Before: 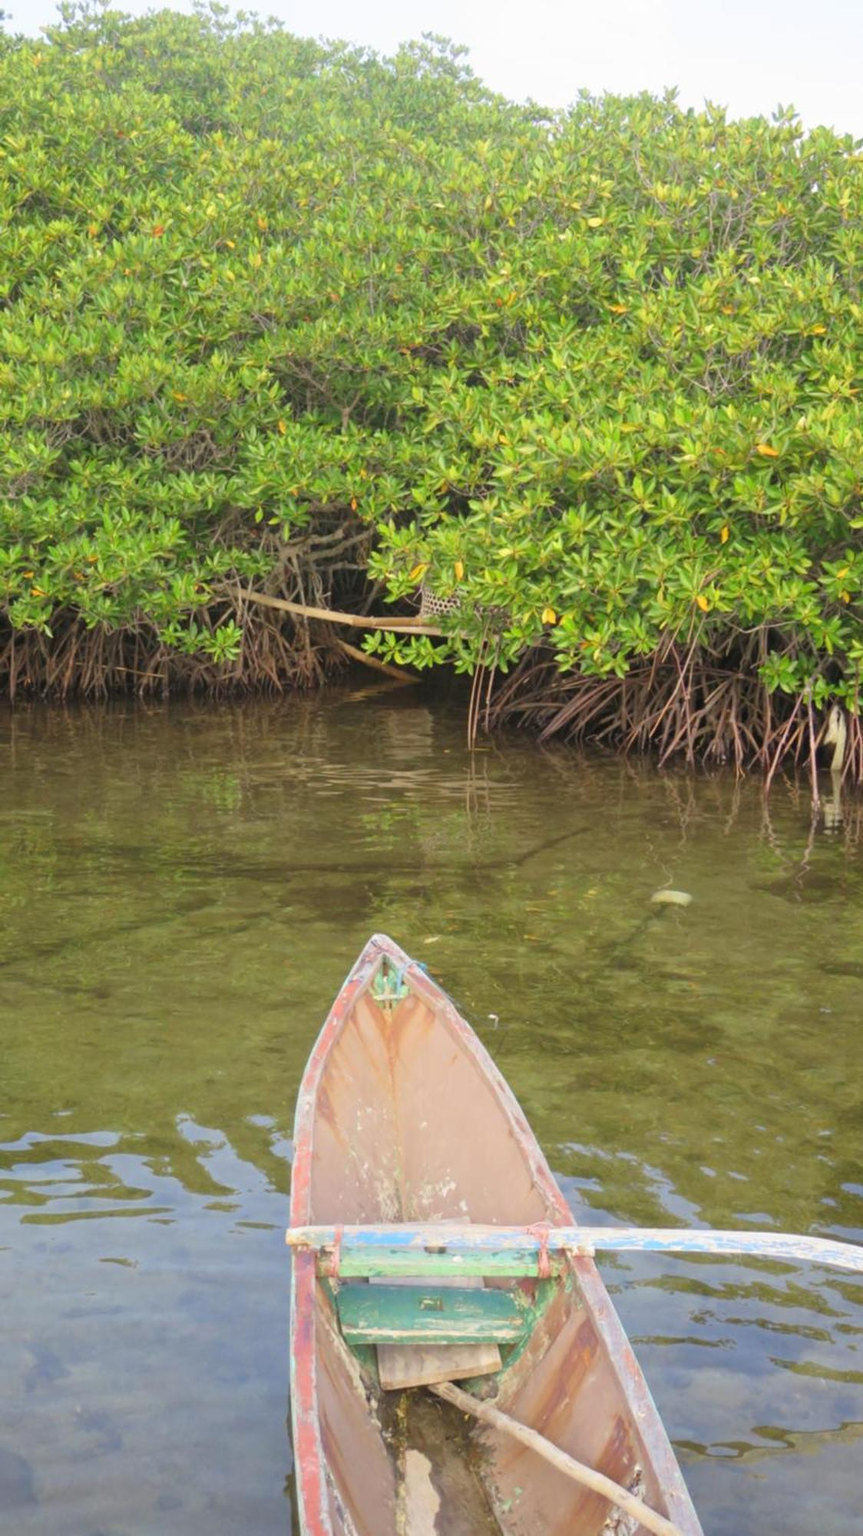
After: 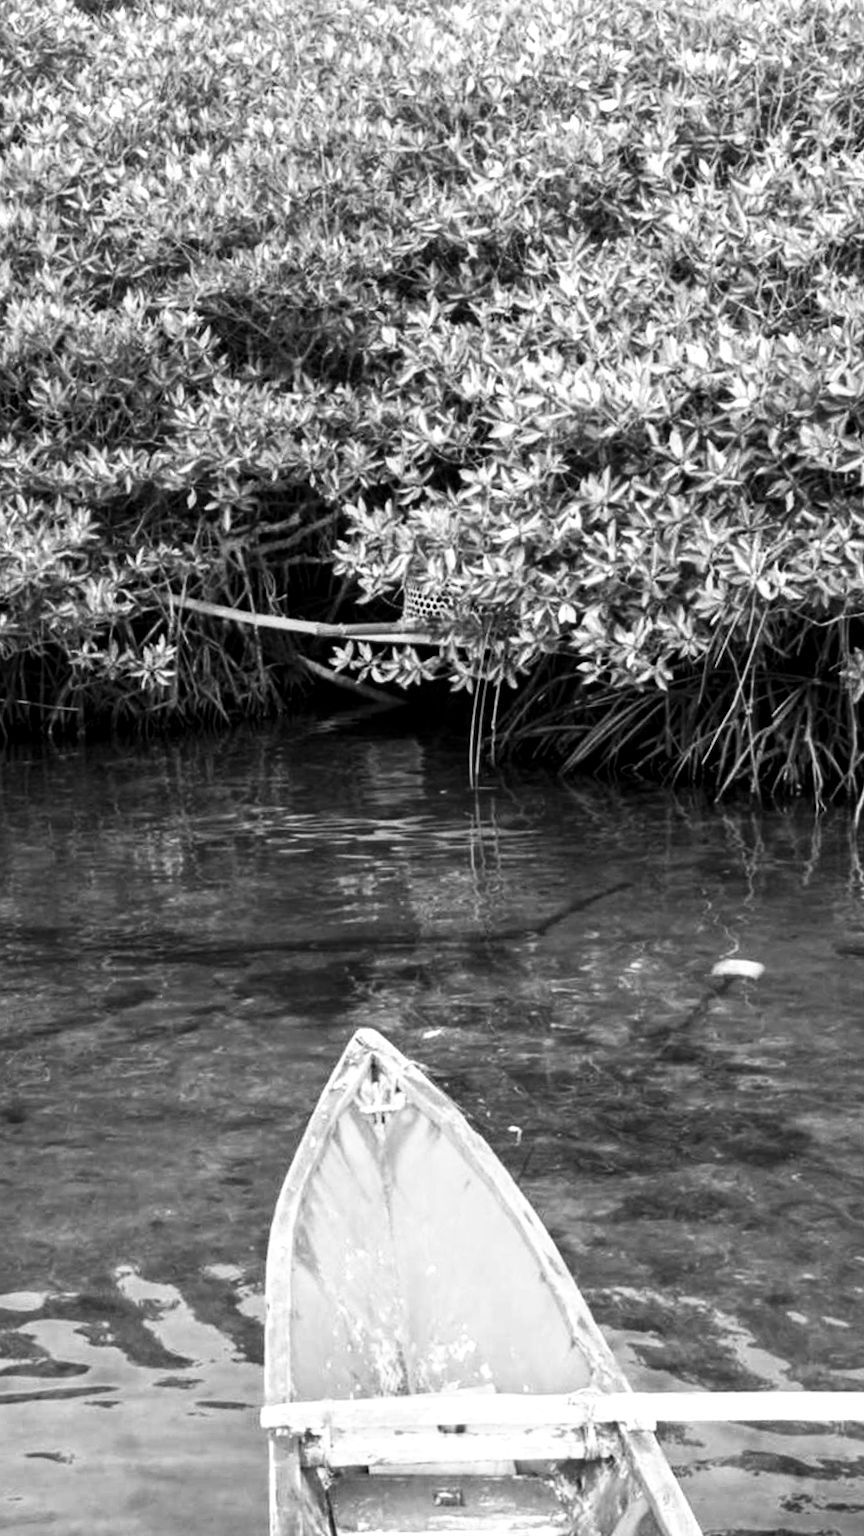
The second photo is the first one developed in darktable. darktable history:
tone curve: curves: ch0 [(0, 0) (0.093, 0.104) (0.226, 0.291) (0.327, 0.431) (0.471, 0.648) (0.759, 0.926) (1, 1)], color space Lab, linked channels, preserve colors none
exposure: black level correction 0.001, exposure 0.5 EV, compensate exposure bias true, compensate highlight preservation false
rotate and perspective: rotation -2.12°, lens shift (vertical) 0.009, lens shift (horizontal) -0.008, automatic cropping original format, crop left 0.036, crop right 0.964, crop top 0.05, crop bottom 0.959
local contrast: shadows 94%
contrast brightness saturation: contrast -0.03, brightness -0.59, saturation -1
crop: left 11.225%, top 5.381%, right 9.565%, bottom 10.314%
